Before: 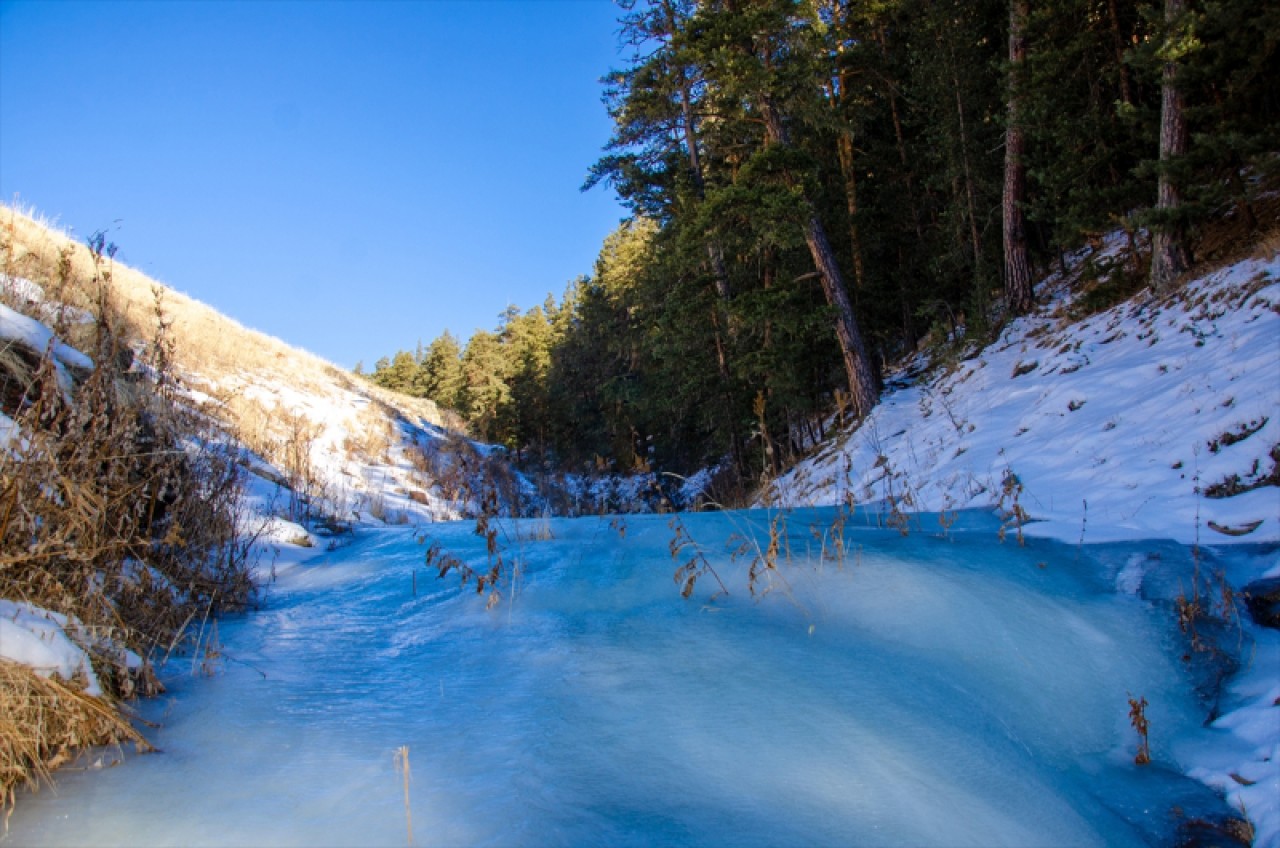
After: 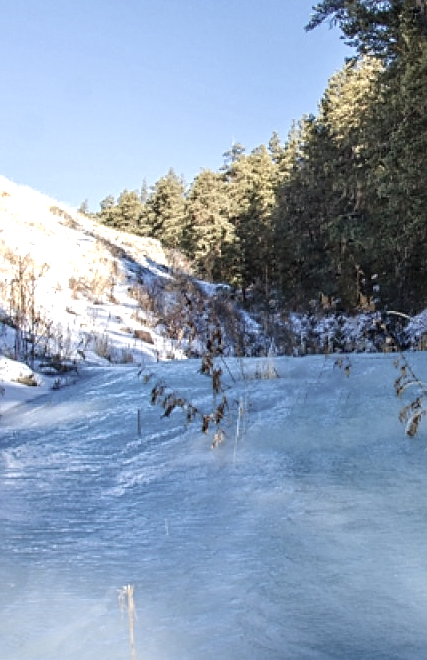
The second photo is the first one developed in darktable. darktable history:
local contrast: detail 130%
crop and rotate: left 21.532%, top 19.103%, right 45.034%, bottom 2.978%
contrast brightness saturation: contrast -0.113
exposure: exposure 0.653 EV, compensate highlight preservation false
sharpen: amount 0.556
color zones: curves: ch1 [(0, 0.292) (0.001, 0.292) (0.2, 0.264) (0.4, 0.248) (0.6, 0.248) (0.8, 0.264) (0.999, 0.292) (1, 0.292)]
